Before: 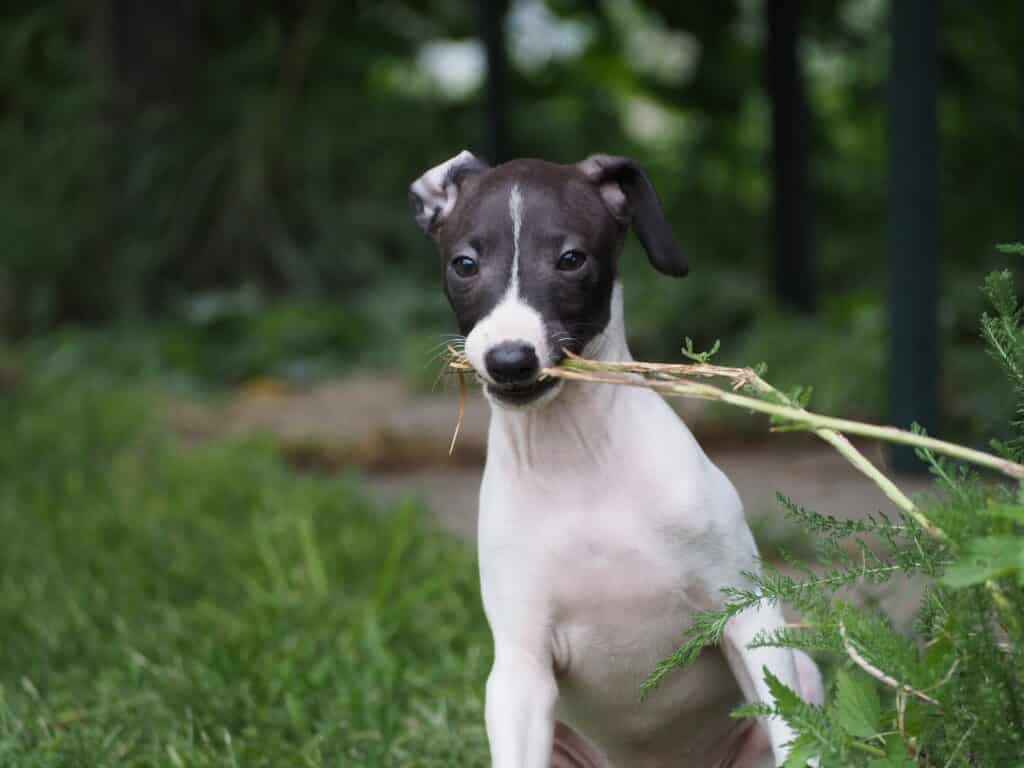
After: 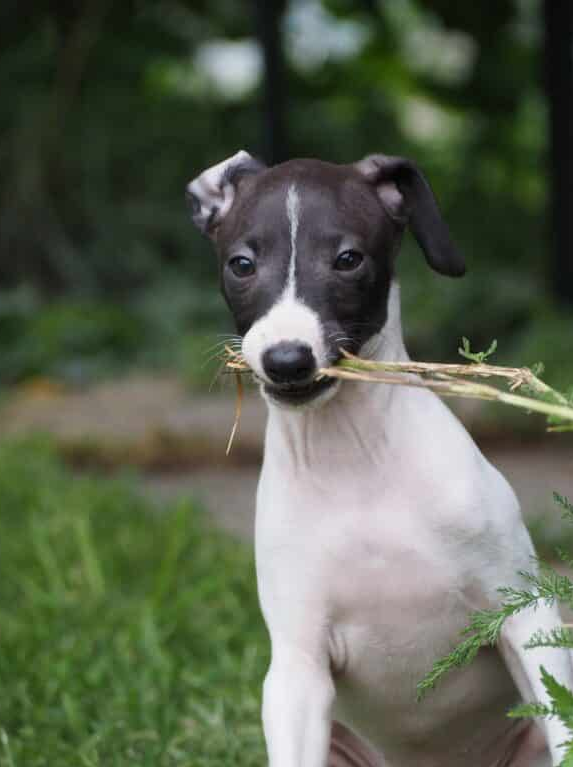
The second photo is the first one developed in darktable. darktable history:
crop: left 21.851%, right 22.103%, bottom 0.015%
